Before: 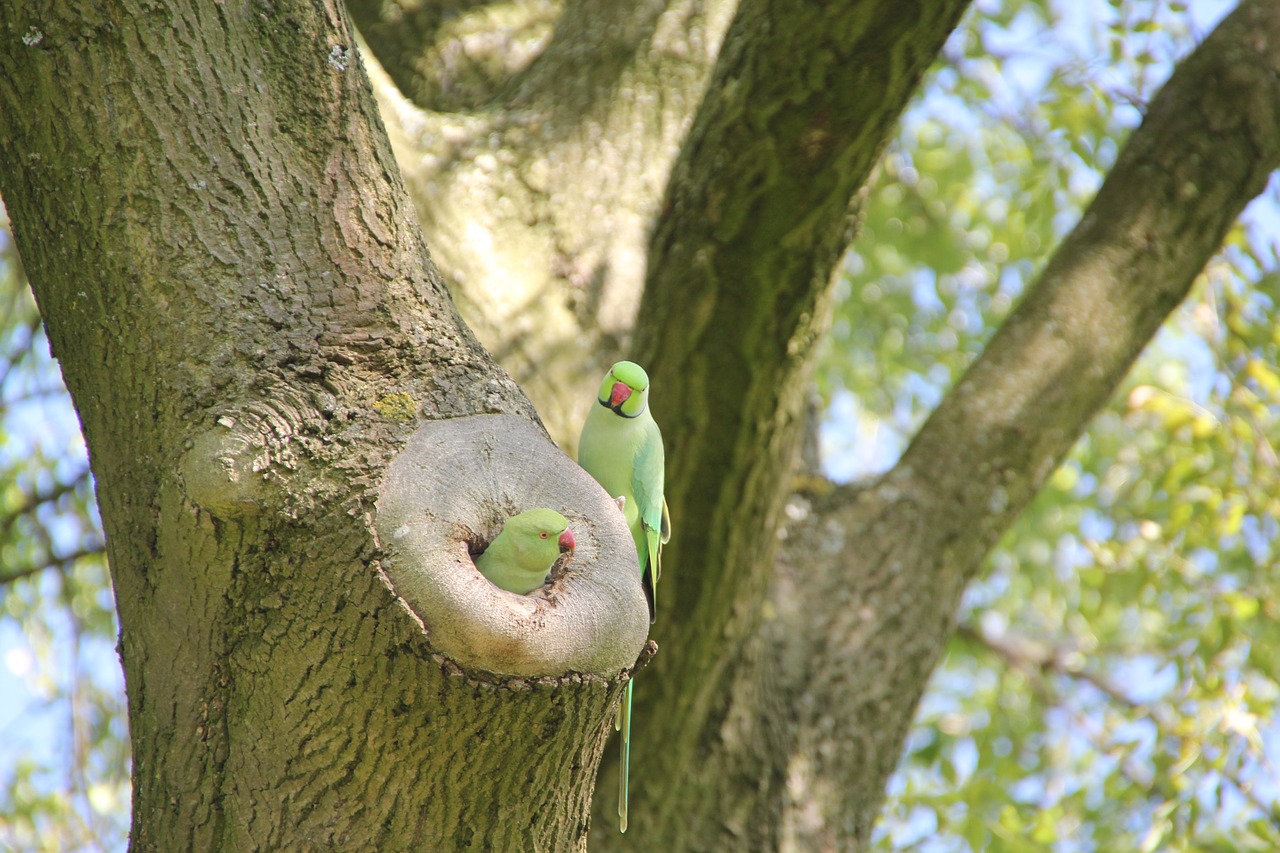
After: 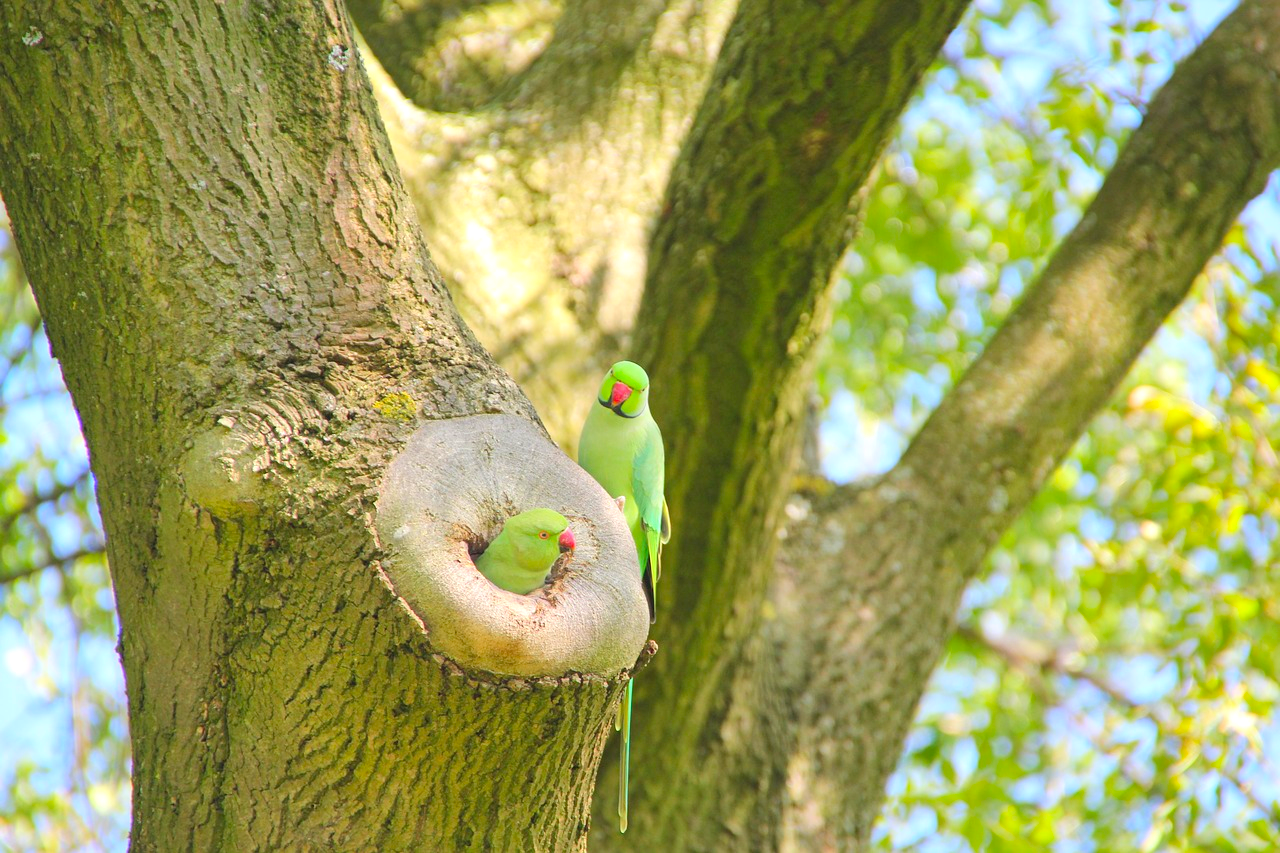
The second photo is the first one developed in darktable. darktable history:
color correction: highlights b* 0.056, saturation 1.15
contrast brightness saturation: contrast 0.07, brightness 0.17, saturation 0.409
local contrast: mode bilateral grid, contrast 21, coarseness 50, detail 119%, midtone range 0.2
